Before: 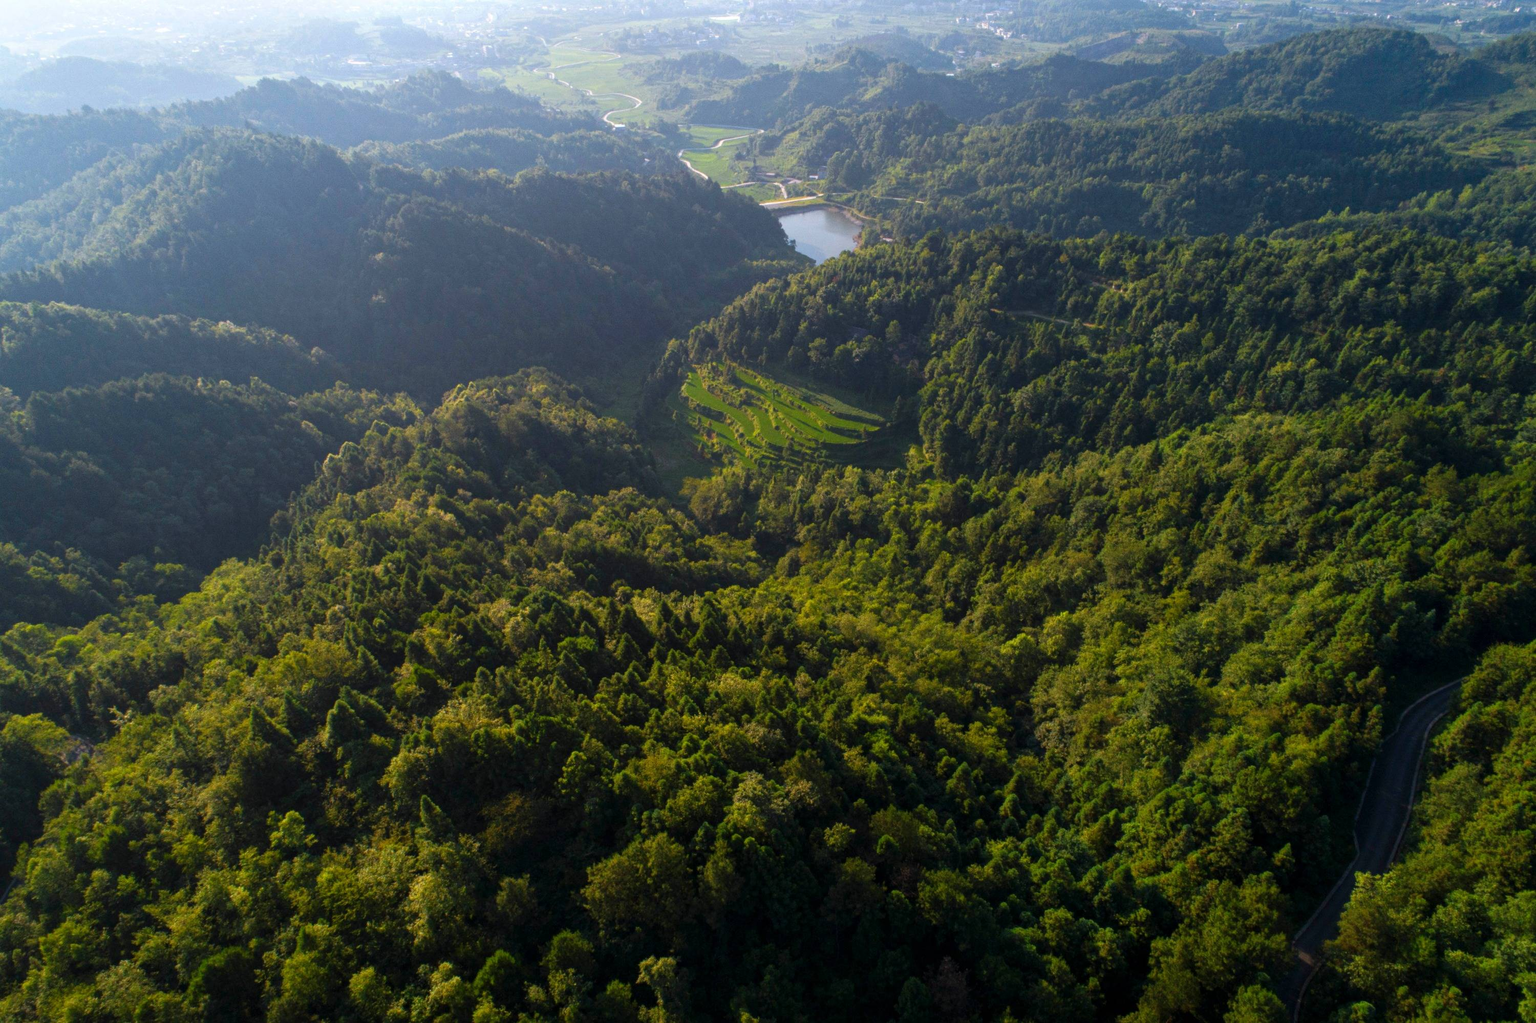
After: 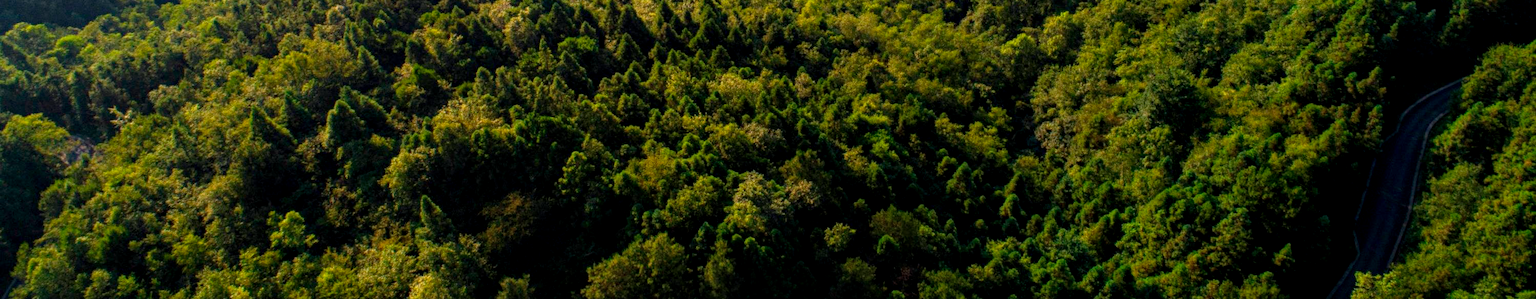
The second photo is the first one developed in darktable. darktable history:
crop and rotate: top 58.695%, bottom 11.982%
haze removal: adaptive false
local contrast: on, module defaults
